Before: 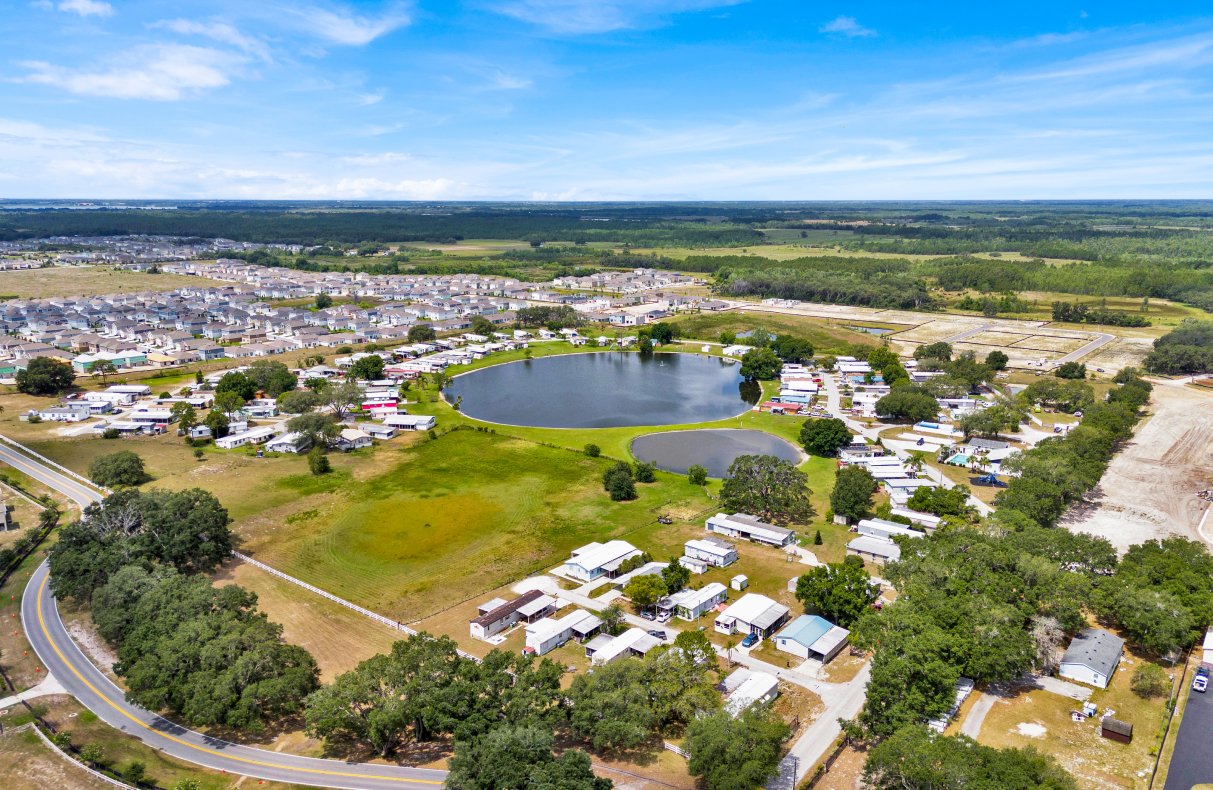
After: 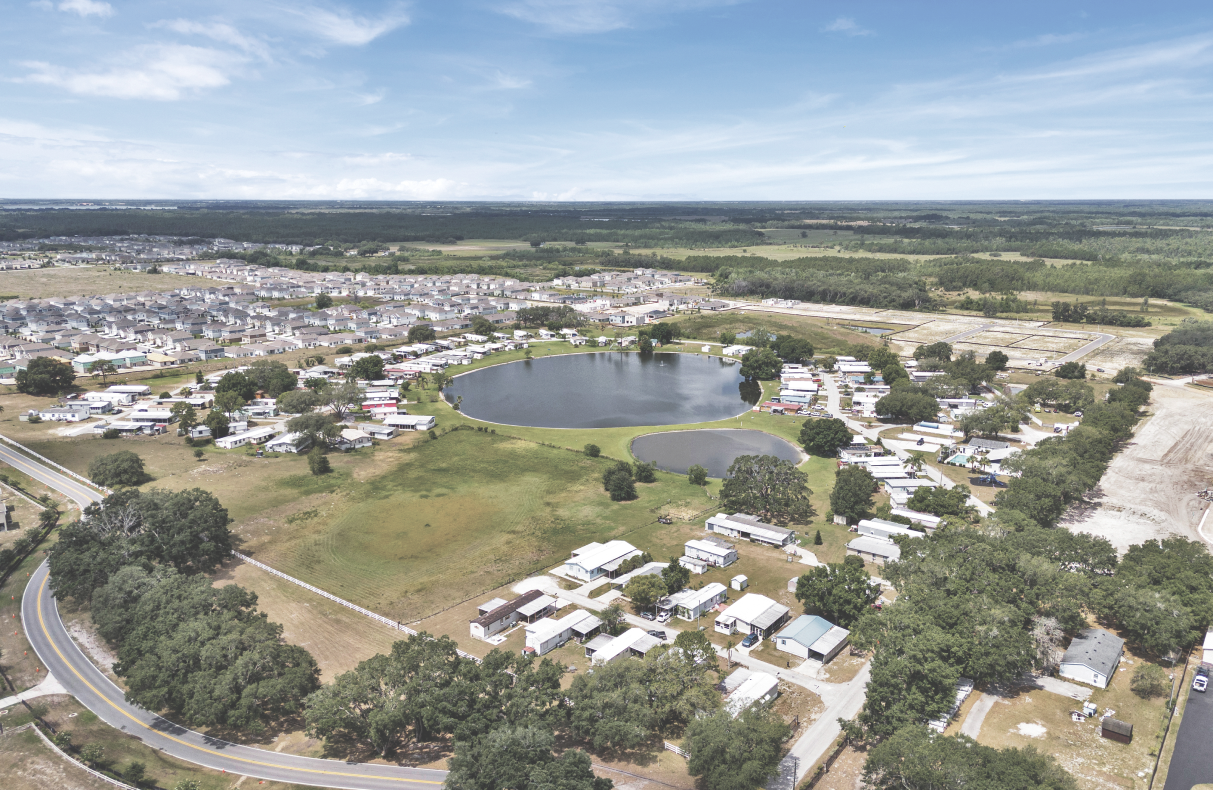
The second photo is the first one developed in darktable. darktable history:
color zones: curves: ch1 [(0, 0.292) (0.001, 0.292) (0.2, 0.264) (0.4, 0.248) (0.6, 0.248) (0.8, 0.264) (0.999, 0.292) (1, 0.292)]
exposure: black level correction -0.041, exposure 0.064 EV, compensate highlight preservation false
